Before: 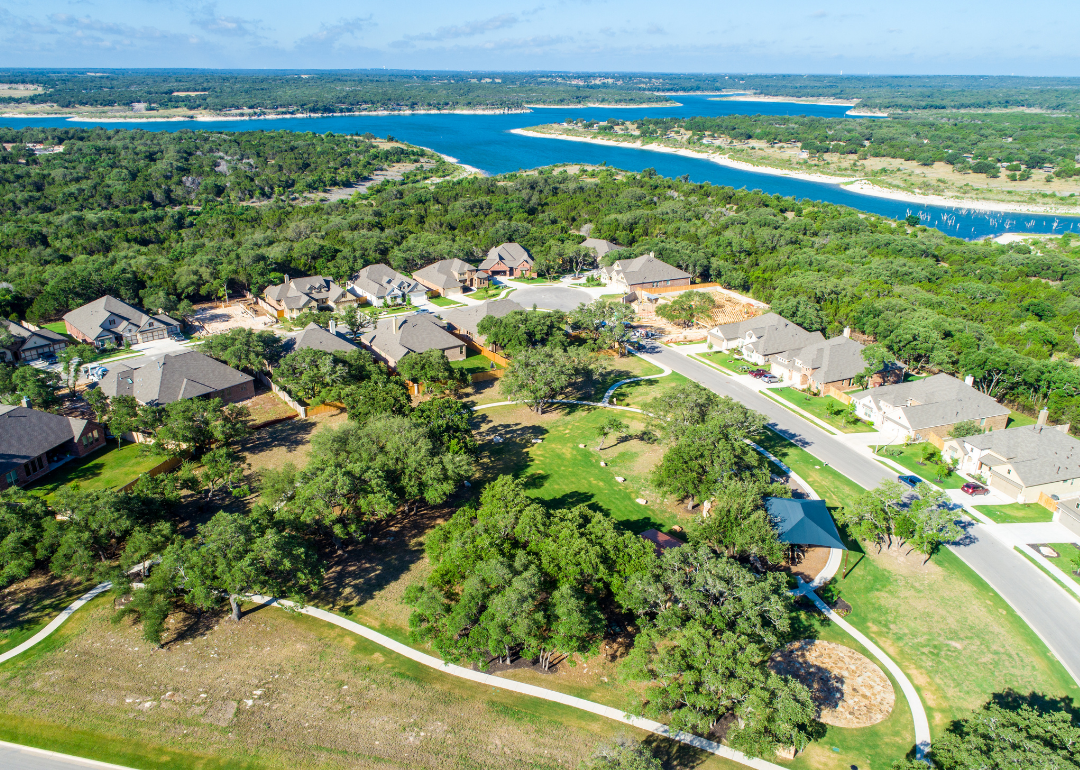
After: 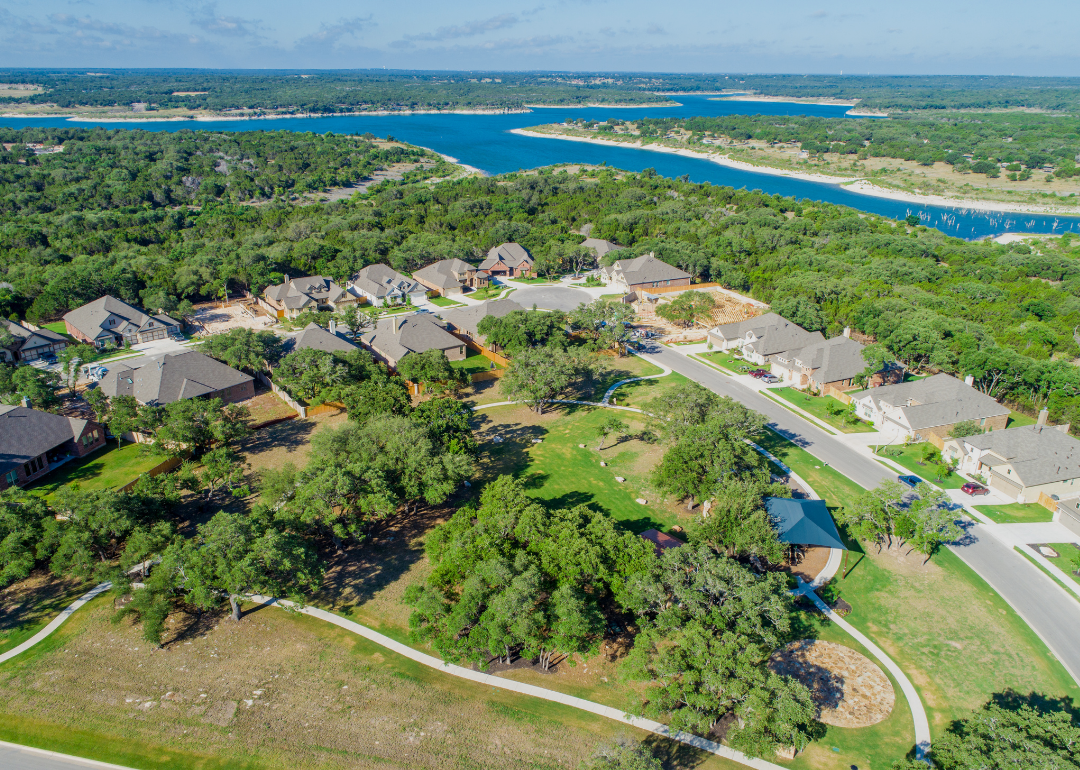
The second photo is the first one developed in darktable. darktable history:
tone equalizer: -8 EV 0.25 EV, -7 EV 0.417 EV, -6 EV 0.417 EV, -5 EV 0.25 EV, -3 EV -0.25 EV, -2 EV -0.417 EV, -1 EV -0.417 EV, +0 EV -0.25 EV, edges refinement/feathering 500, mask exposure compensation -1.57 EV, preserve details guided filter
